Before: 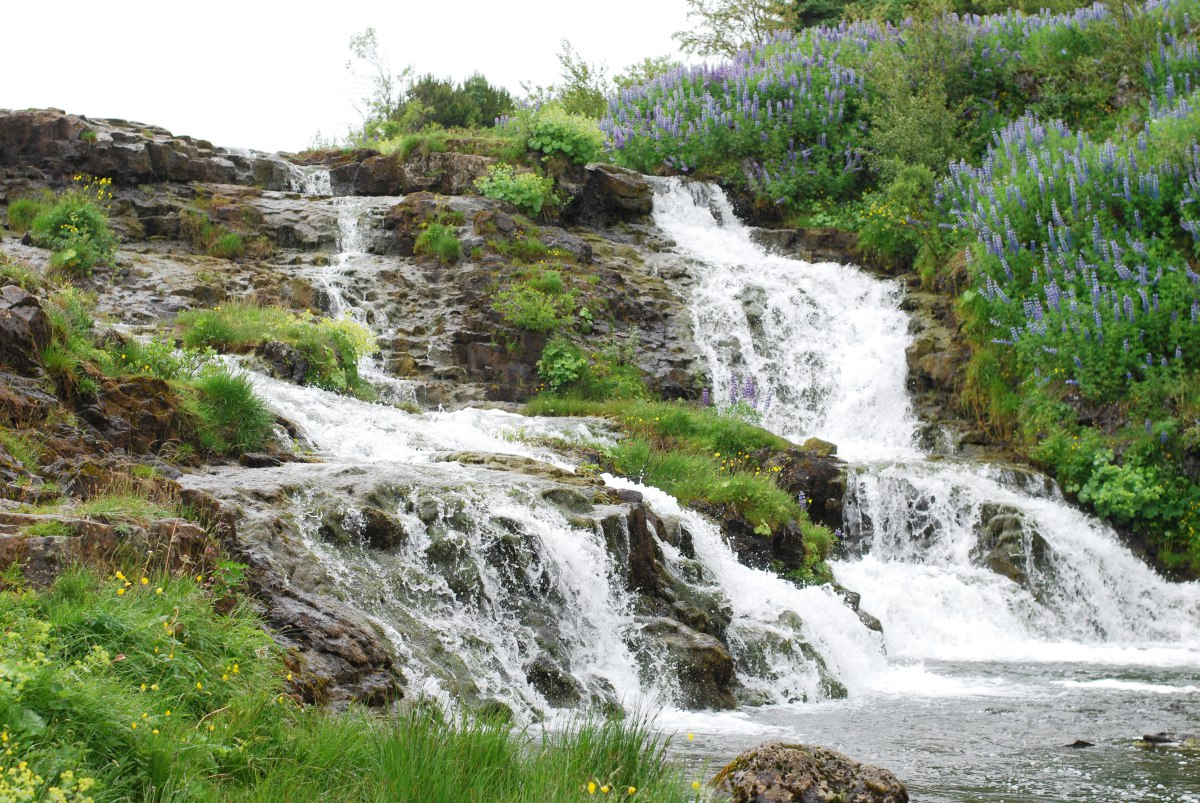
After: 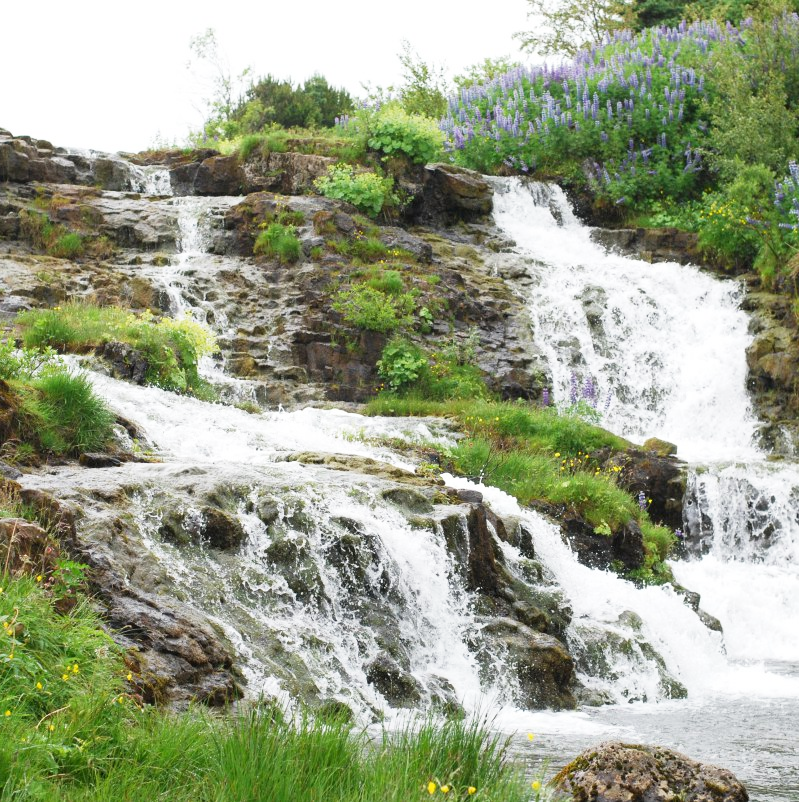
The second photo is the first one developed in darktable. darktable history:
crop and rotate: left 13.37%, right 19.981%
base curve: curves: ch0 [(0, 0) (0.666, 0.806) (1, 1)], preserve colors none
